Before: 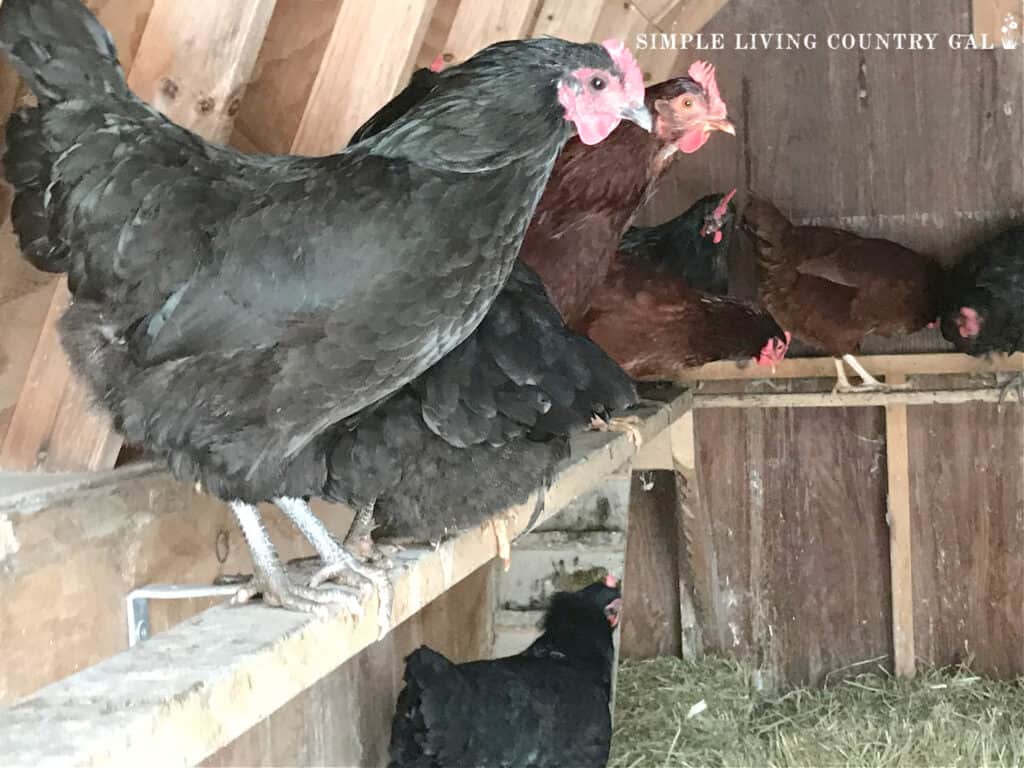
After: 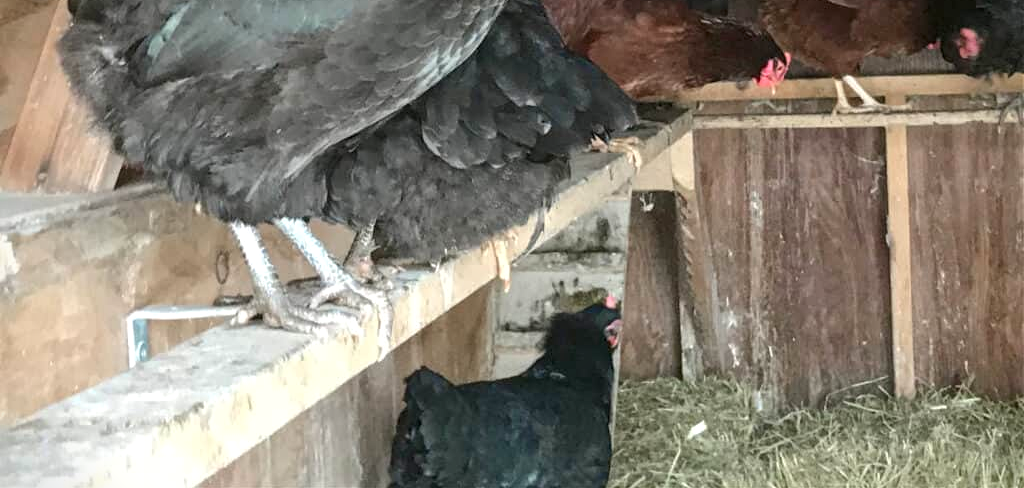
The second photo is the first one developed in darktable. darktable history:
crop and rotate: top 36.435%
color zones: curves: ch0 [(0.254, 0.492) (0.724, 0.62)]; ch1 [(0.25, 0.528) (0.719, 0.796)]; ch2 [(0, 0.472) (0.25, 0.5) (0.73, 0.184)]
vignetting: fall-off start 88.53%, fall-off radius 44.2%, saturation 0.376, width/height ratio 1.161
local contrast: on, module defaults
